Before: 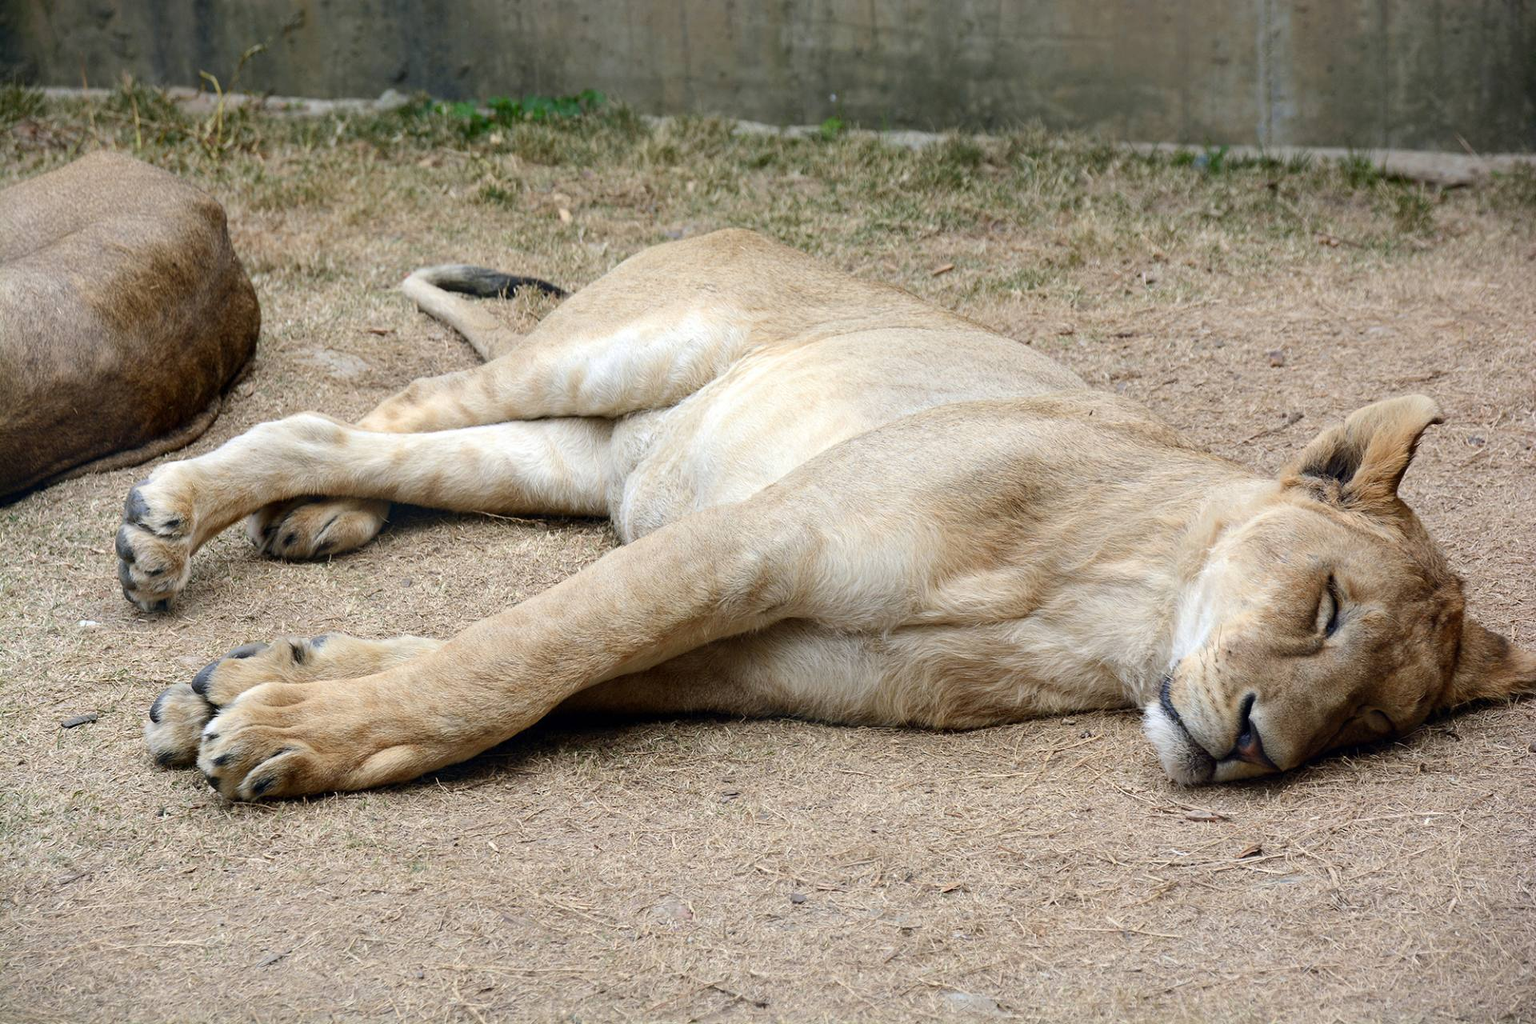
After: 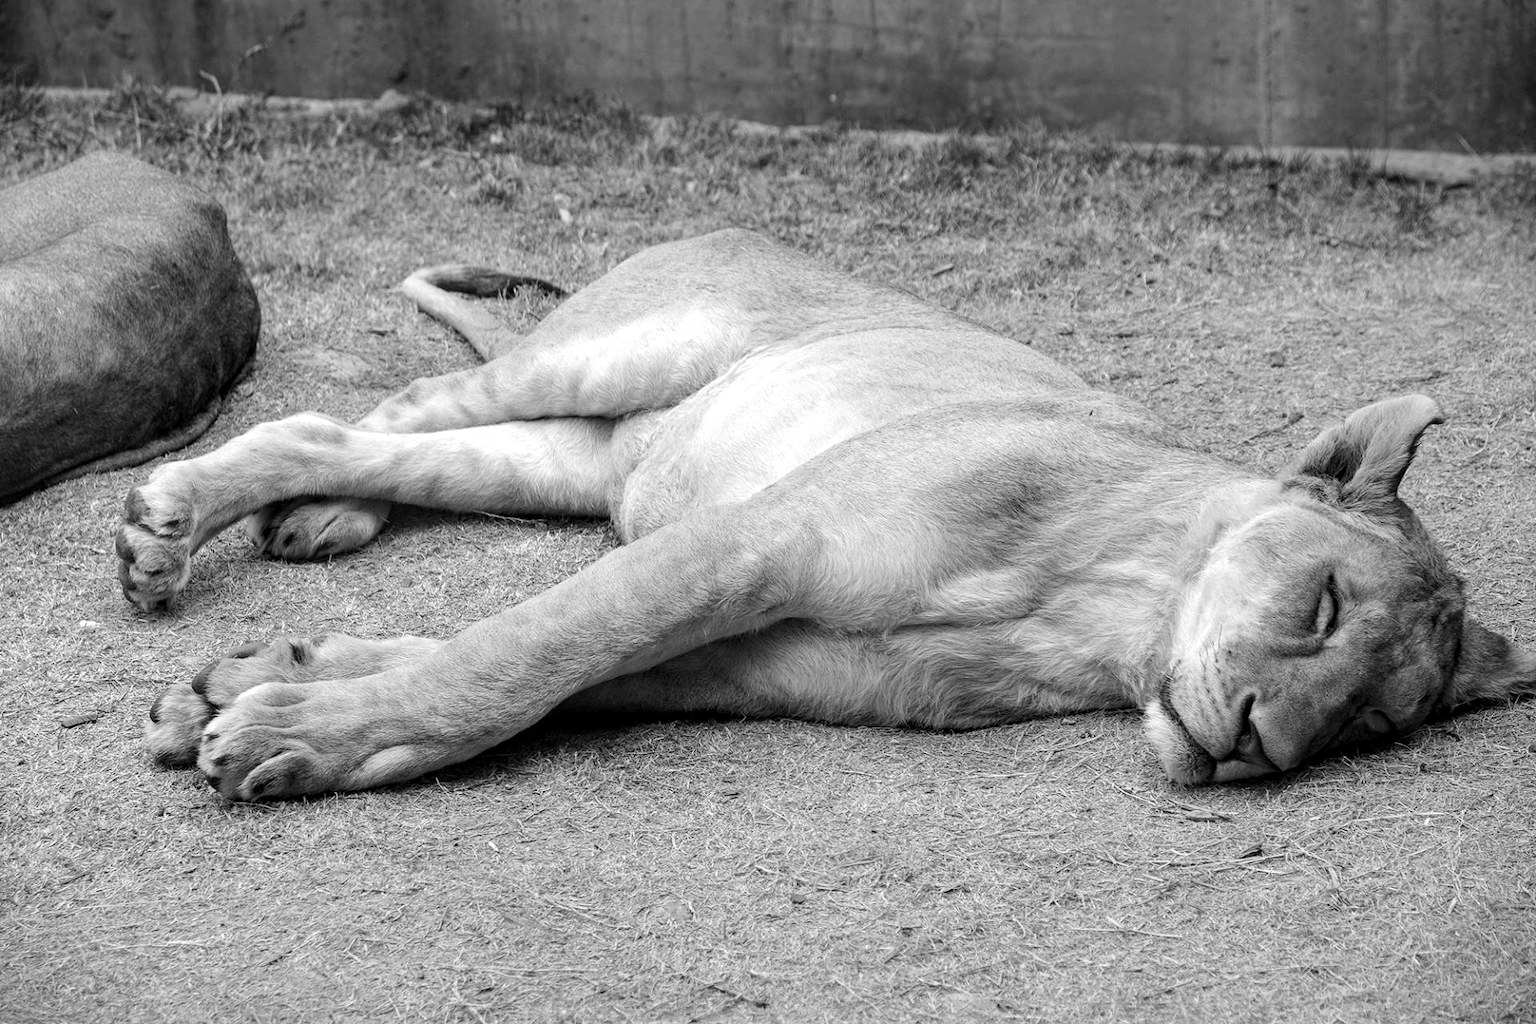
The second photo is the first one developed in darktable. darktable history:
monochrome: size 1
local contrast: on, module defaults
tone equalizer: on, module defaults
exposure: compensate highlight preservation false
